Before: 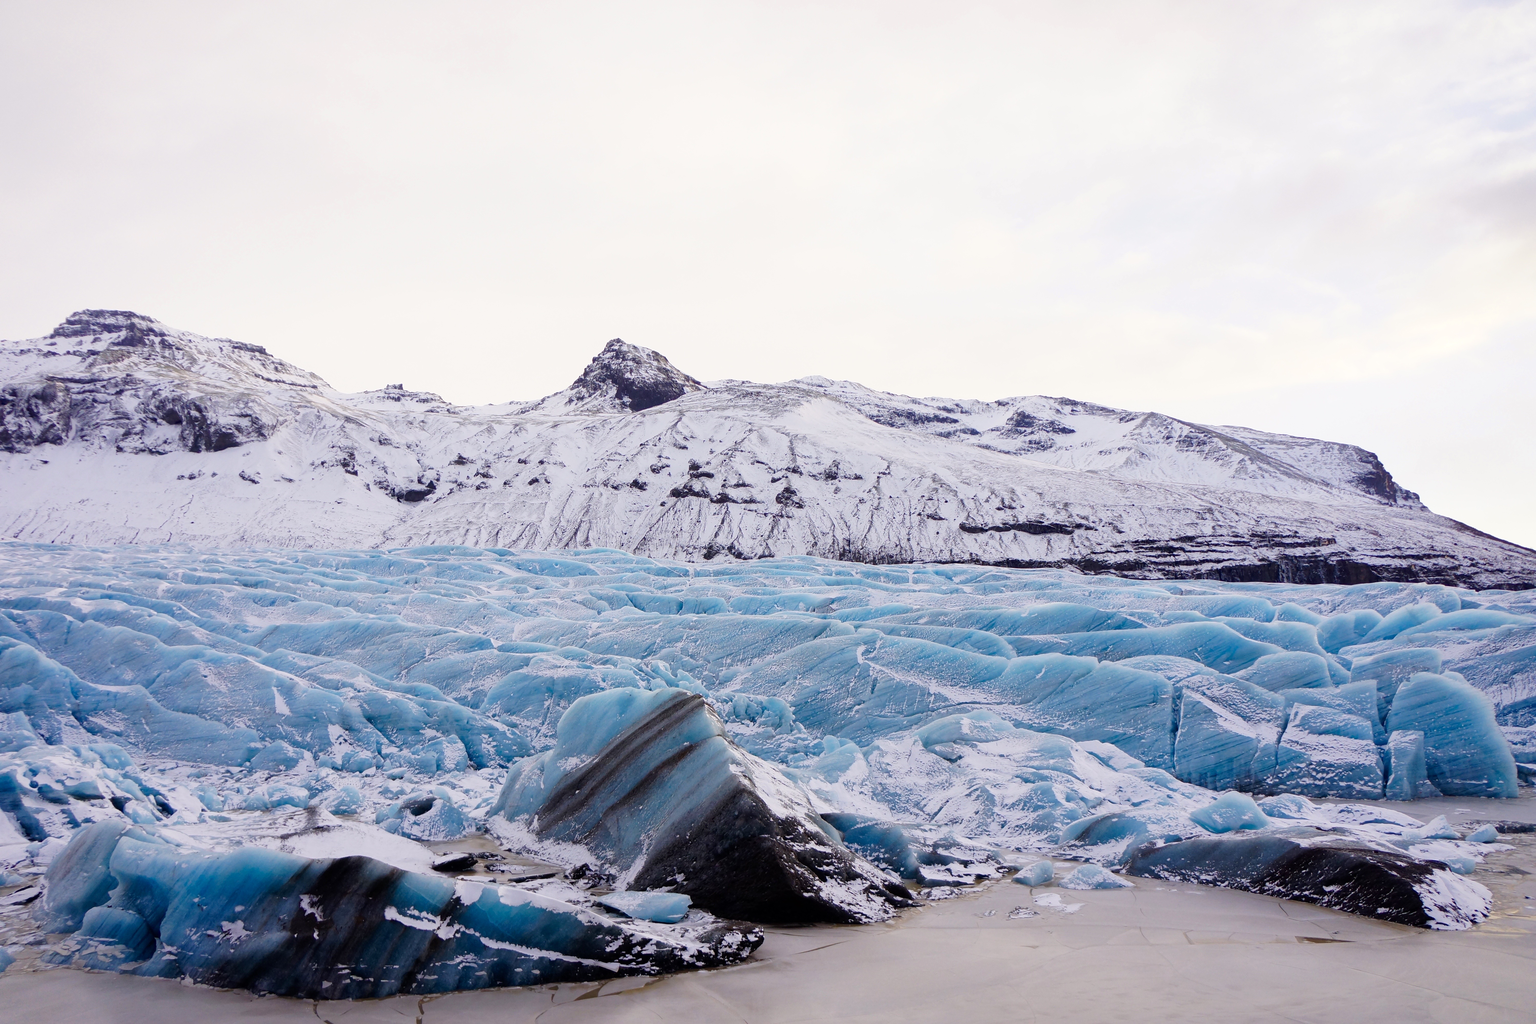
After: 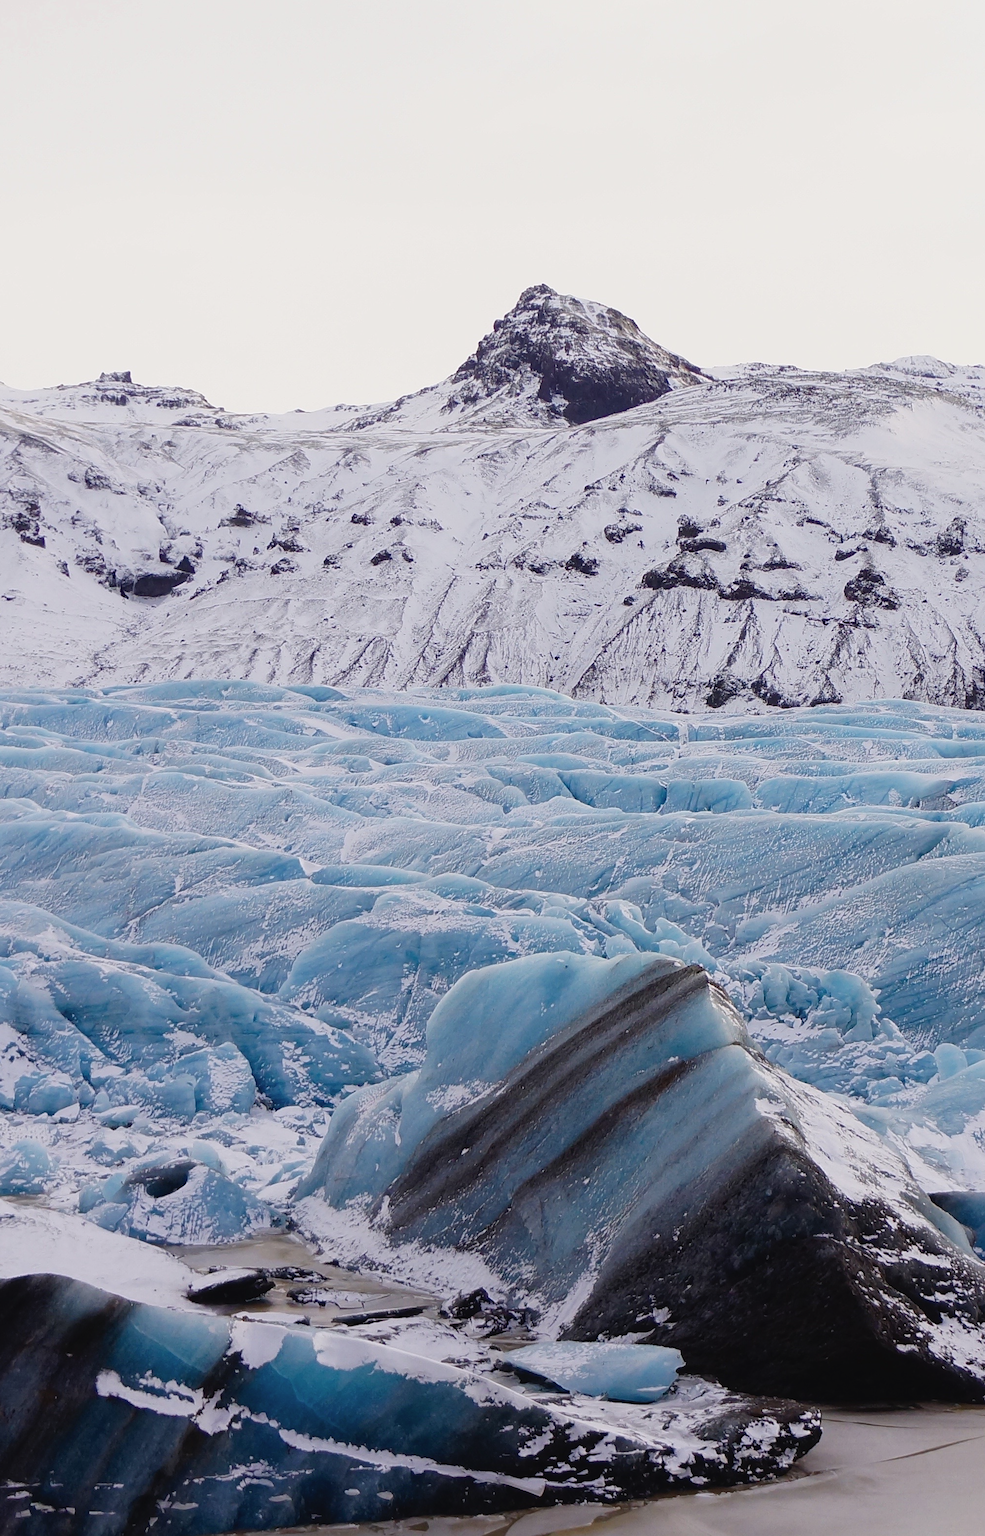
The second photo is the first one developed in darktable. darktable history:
sharpen: amount 0.2
contrast brightness saturation: contrast -0.08, brightness -0.04, saturation -0.11
crop and rotate: left 21.77%, top 18.528%, right 44.676%, bottom 2.997%
